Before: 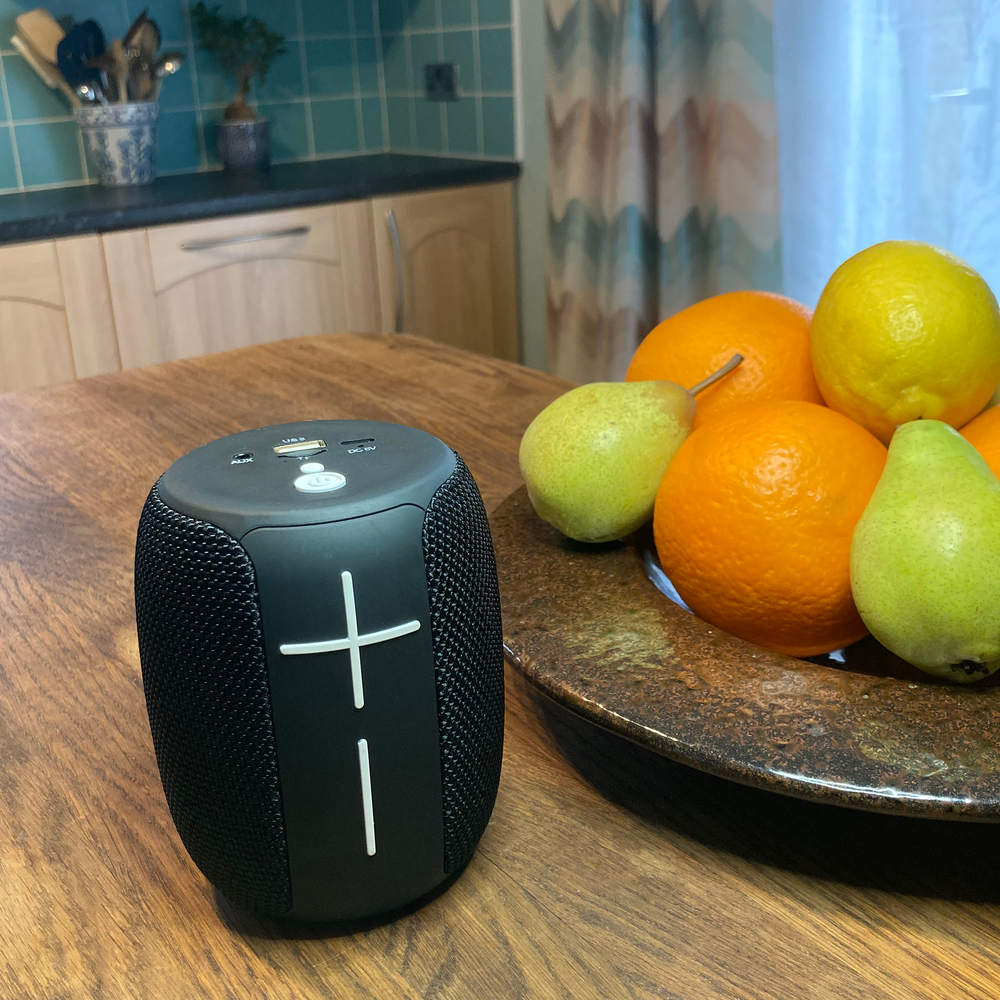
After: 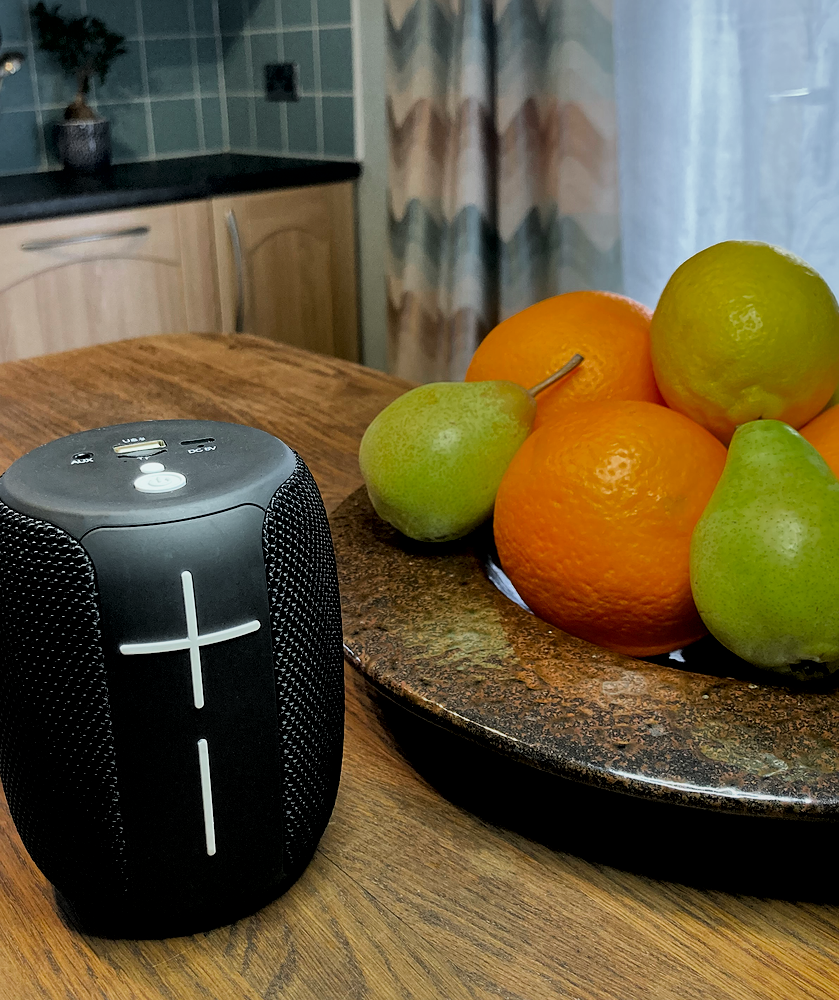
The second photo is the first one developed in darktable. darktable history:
crop: left 16.019%
color zones: curves: ch0 [(0, 0.48) (0.209, 0.398) (0.305, 0.332) (0.429, 0.493) (0.571, 0.5) (0.714, 0.5) (0.857, 0.5) (1, 0.48)]; ch1 [(0, 0.633) (0.143, 0.586) (0.286, 0.489) (0.429, 0.448) (0.571, 0.31) (0.714, 0.335) (0.857, 0.492) (1, 0.633)]; ch2 [(0, 0.448) (0.143, 0.498) (0.286, 0.5) (0.429, 0.5) (0.571, 0.5) (0.714, 0.5) (0.857, 0.5) (1, 0.448)]
sharpen: radius 1.273, amount 0.295, threshold 0.11
local contrast: mode bilateral grid, contrast 19, coarseness 50, detail 171%, midtone range 0.2
filmic rgb: black relative exposure -7.76 EV, white relative exposure 4.44 EV, threshold 5.97 EV, target black luminance 0%, hardness 3.76, latitude 50.57%, contrast 1.076, highlights saturation mix 8.99%, shadows ↔ highlights balance -0.257%, enable highlight reconstruction true
